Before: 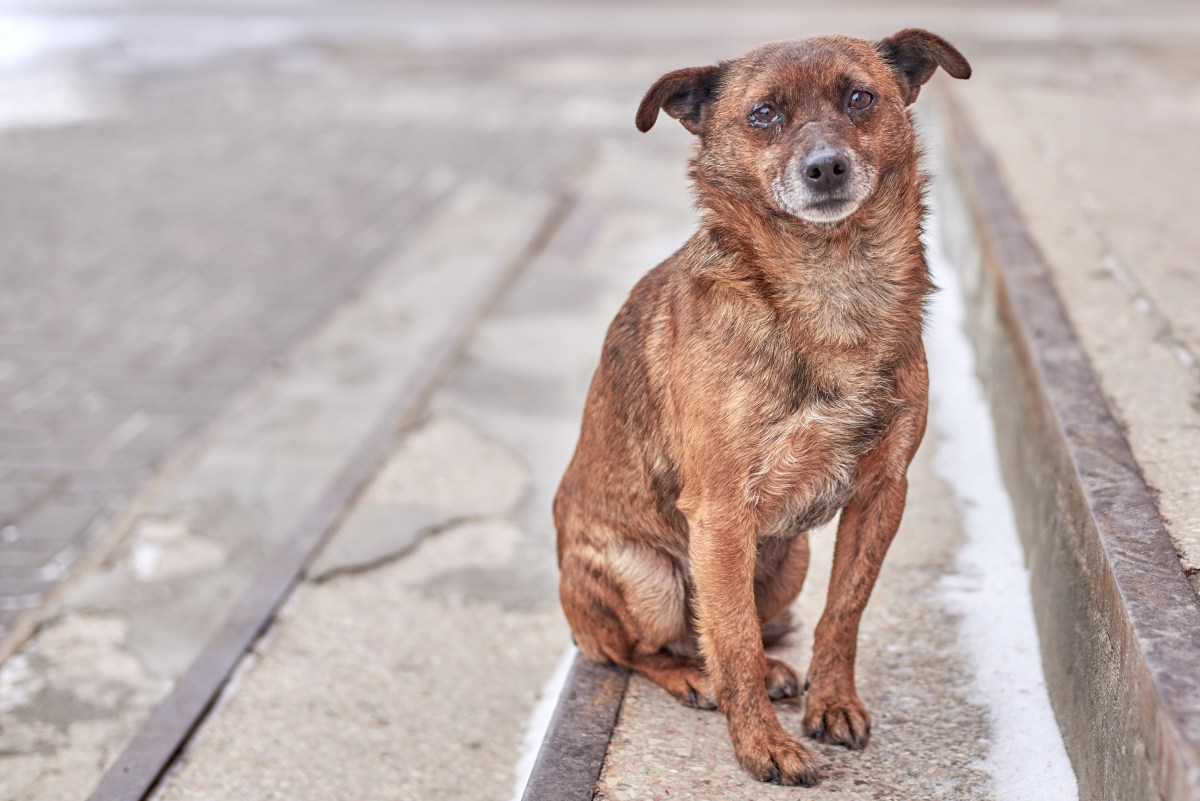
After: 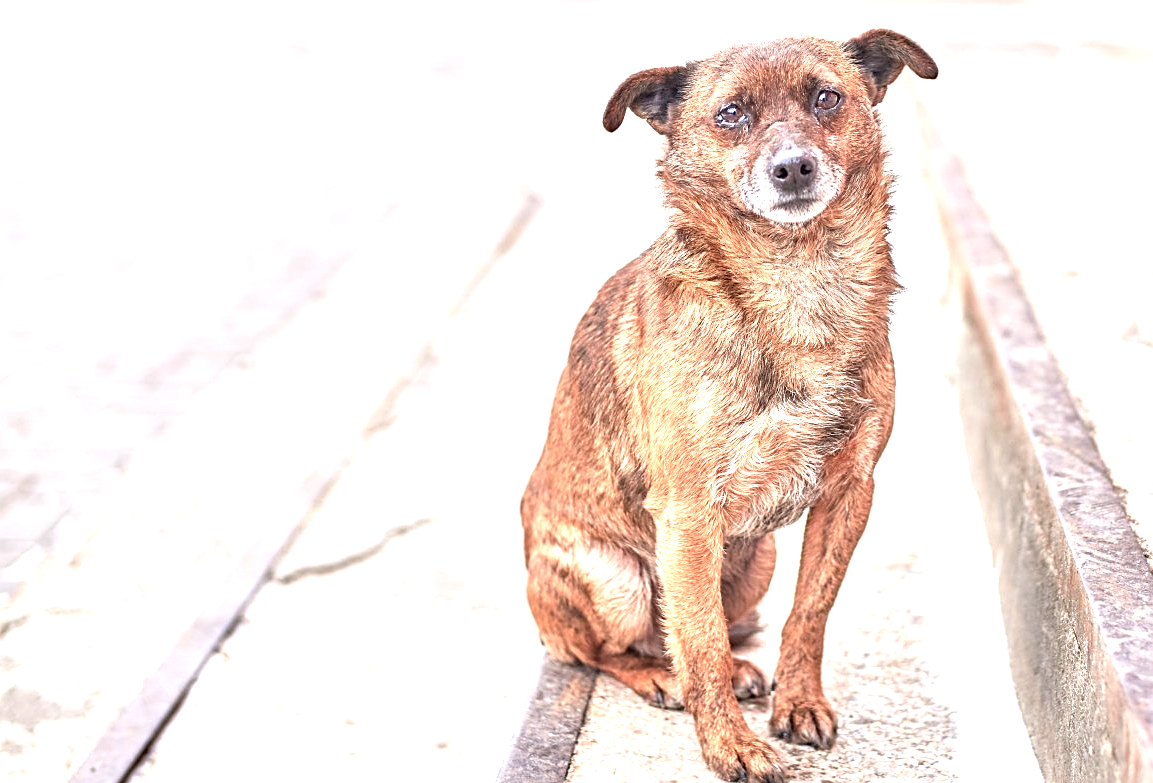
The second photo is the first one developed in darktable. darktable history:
crop and rotate: left 2.759%, right 1.138%, bottom 2.182%
exposure: black level correction 0, exposure 1.298 EV, compensate highlight preservation false
sharpen: on, module defaults
